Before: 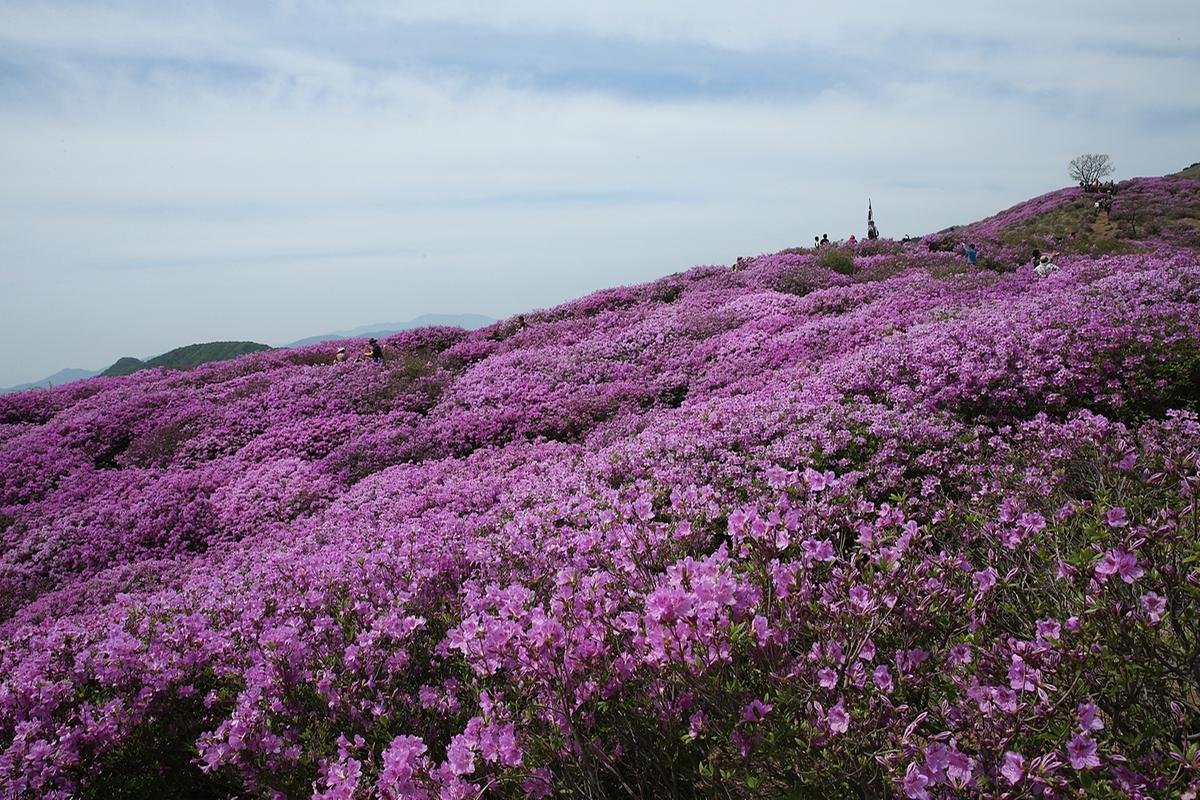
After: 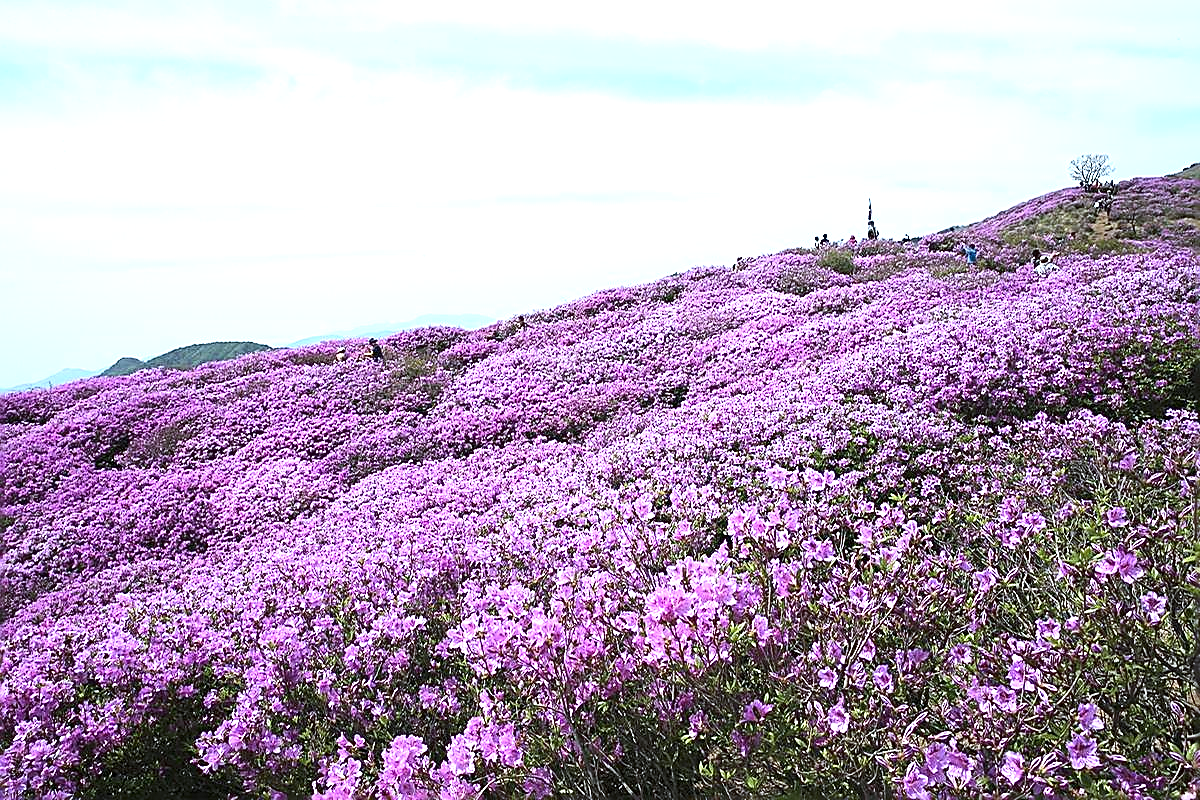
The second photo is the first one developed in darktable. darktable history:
sharpen: amount 1
exposure: black level correction 0, exposure 1.4 EV, compensate highlight preservation false
white balance: red 0.924, blue 1.095
contrast brightness saturation: contrast 0.15, brightness 0.05
